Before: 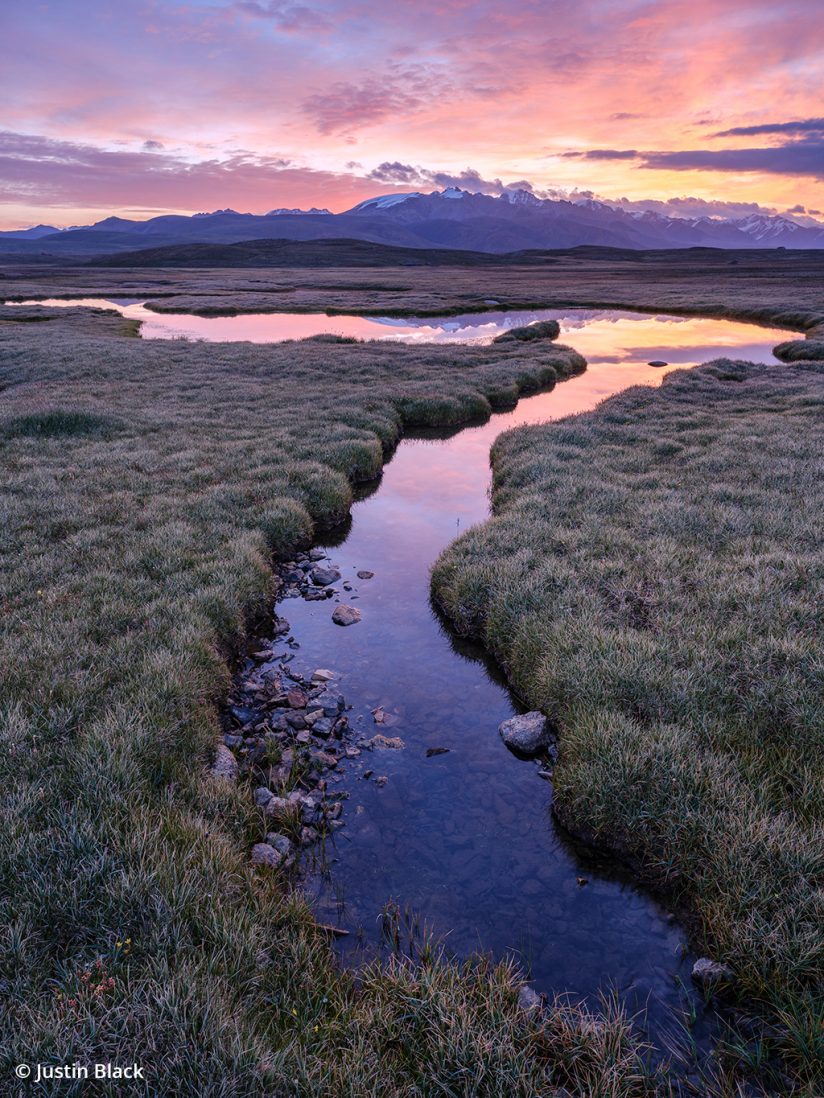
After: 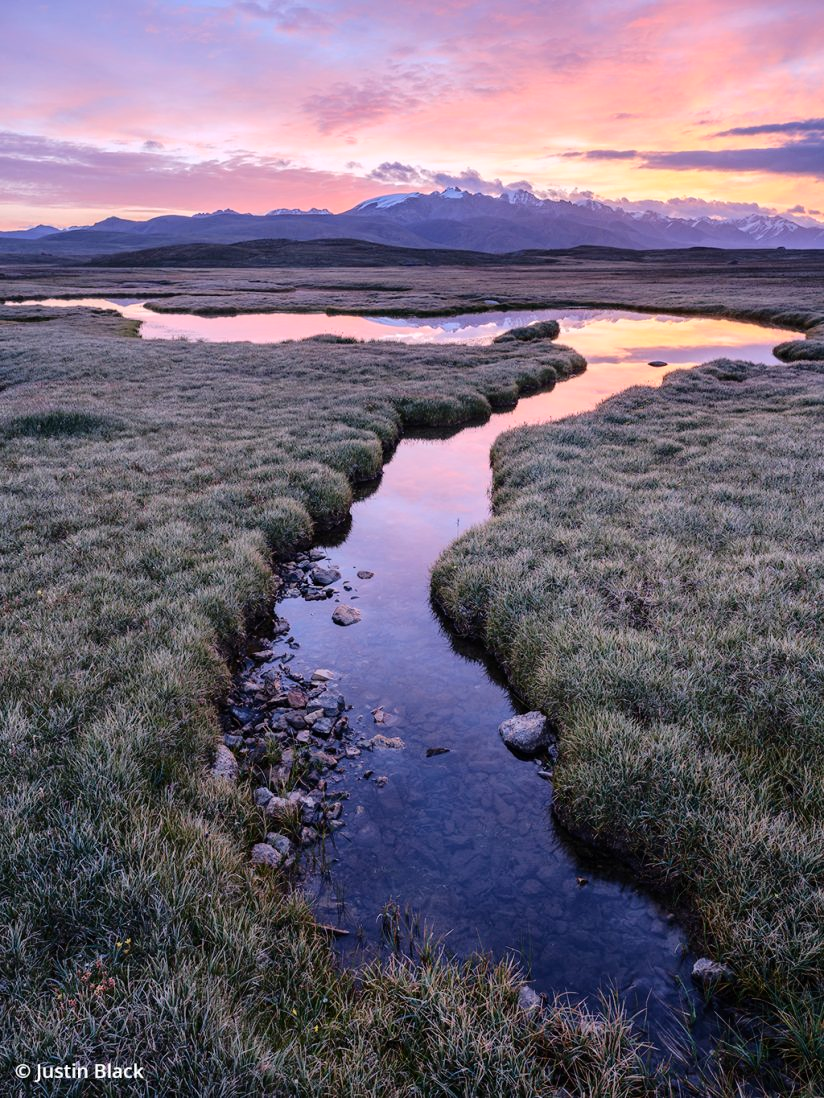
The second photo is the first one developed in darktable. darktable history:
tone equalizer: on, module defaults
tone curve: curves: ch0 [(0, 0) (0.003, 0.005) (0.011, 0.011) (0.025, 0.022) (0.044, 0.038) (0.069, 0.062) (0.1, 0.091) (0.136, 0.128) (0.177, 0.183) (0.224, 0.246) (0.277, 0.325) (0.335, 0.403) (0.399, 0.473) (0.468, 0.557) (0.543, 0.638) (0.623, 0.709) (0.709, 0.782) (0.801, 0.847) (0.898, 0.923) (1, 1)], color space Lab, independent channels, preserve colors none
